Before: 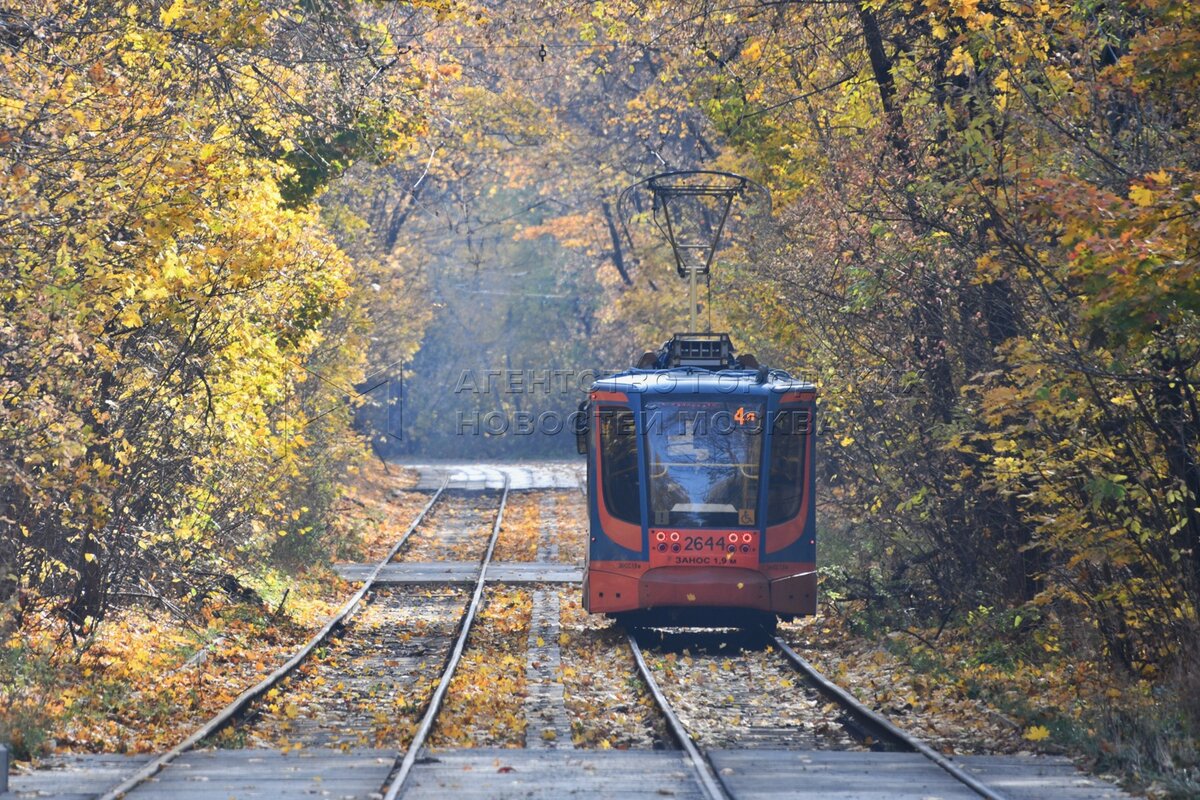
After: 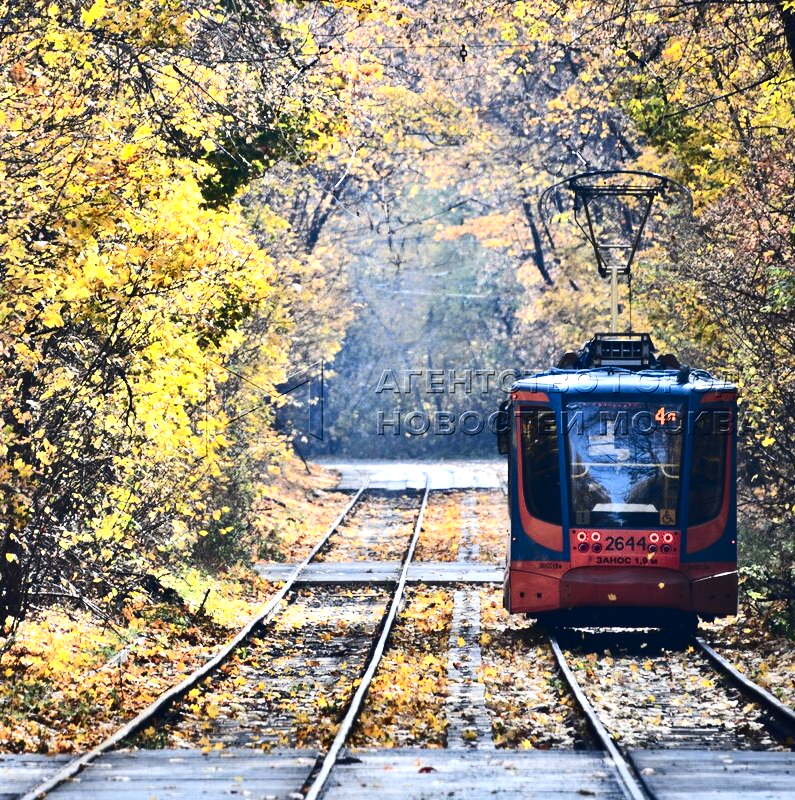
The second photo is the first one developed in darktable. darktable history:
crop and rotate: left 6.631%, right 27.083%
shadows and highlights: radius 171.65, shadows 27.43, white point adjustment 3.09, highlights -68.55, soften with gaussian
tone equalizer: -8 EV -0.398 EV, -7 EV -0.381 EV, -6 EV -0.322 EV, -5 EV -0.241 EV, -3 EV 0.256 EV, -2 EV 0.358 EV, -1 EV 0.394 EV, +0 EV 0.404 EV, edges refinement/feathering 500, mask exposure compensation -1.57 EV, preserve details no
contrast brightness saturation: contrast 0.324, brightness -0.073, saturation 0.174
